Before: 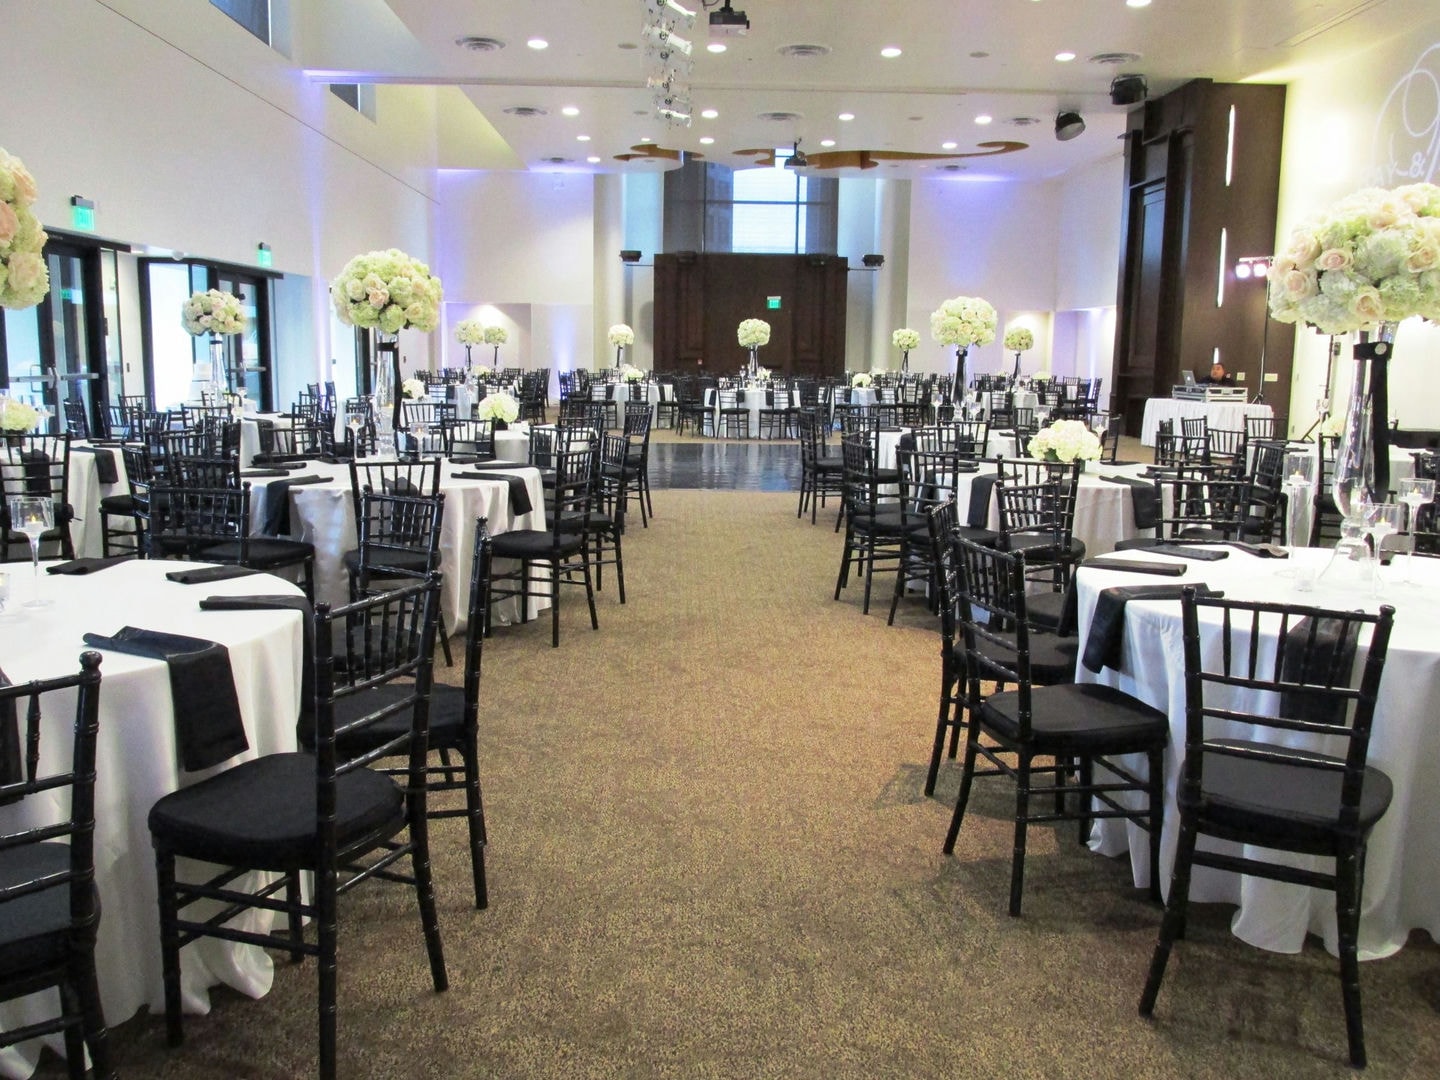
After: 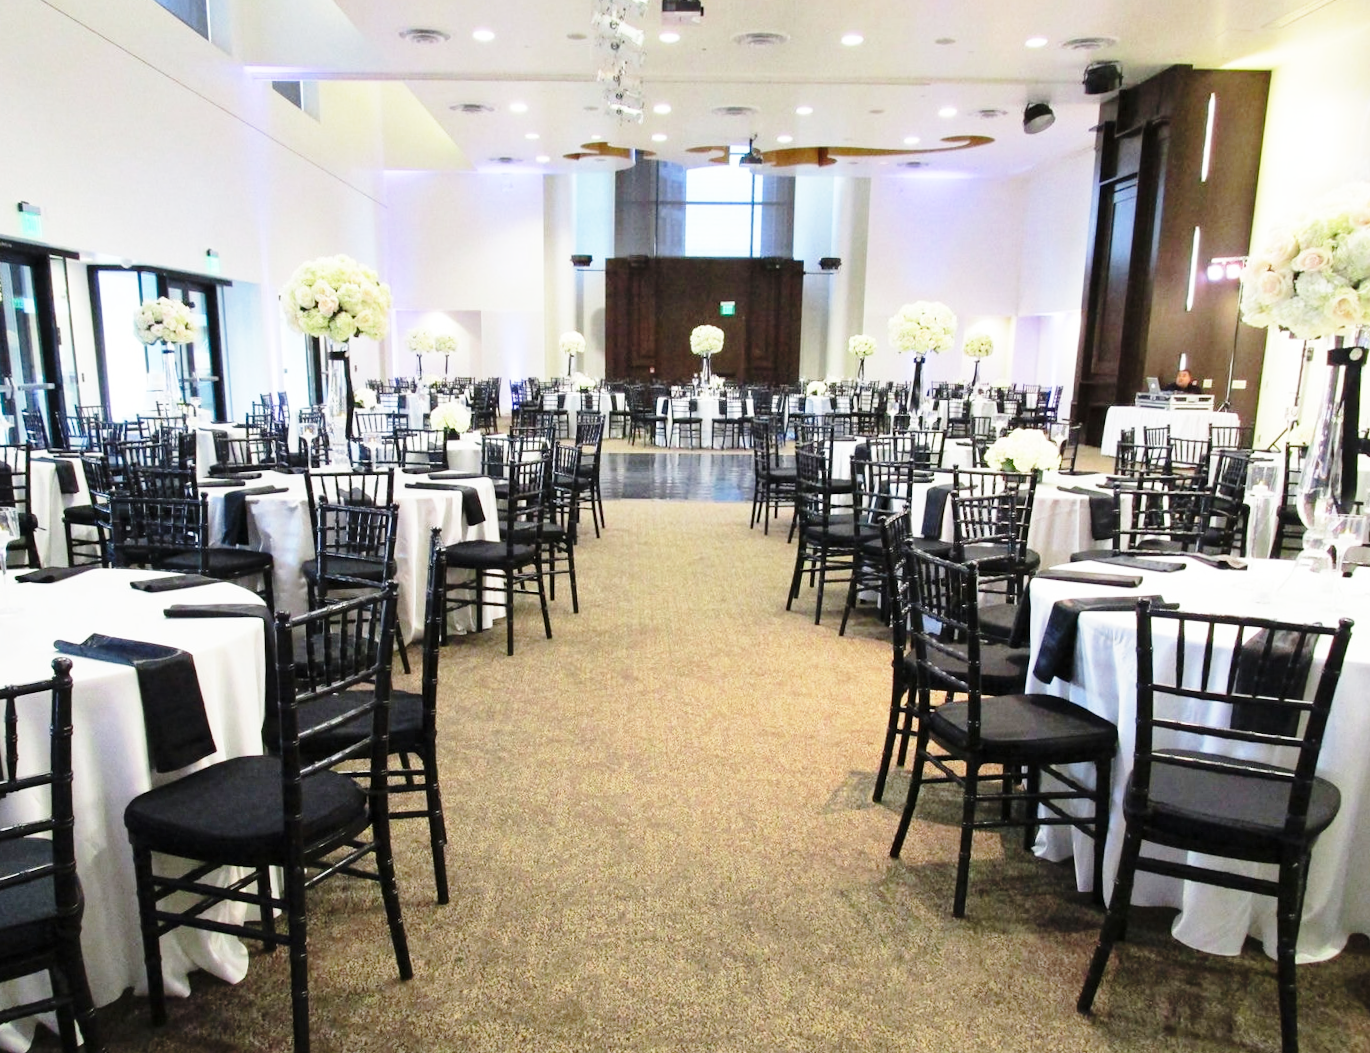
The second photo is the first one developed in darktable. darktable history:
rotate and perspective: rotation 0.074°, lens shift (vertical) 0.096, lens shift (horizontal) -0.041, crop left 0.043, crop right 0.952, crop top 0.024, crop bottom 0.979
base curve: curves: ch0 [(0, 0) (0.028, 0.03) (0.121, 0.232) (0.46, 0.748) (0.859, 0.968) (1, 1)], preserve colors none
